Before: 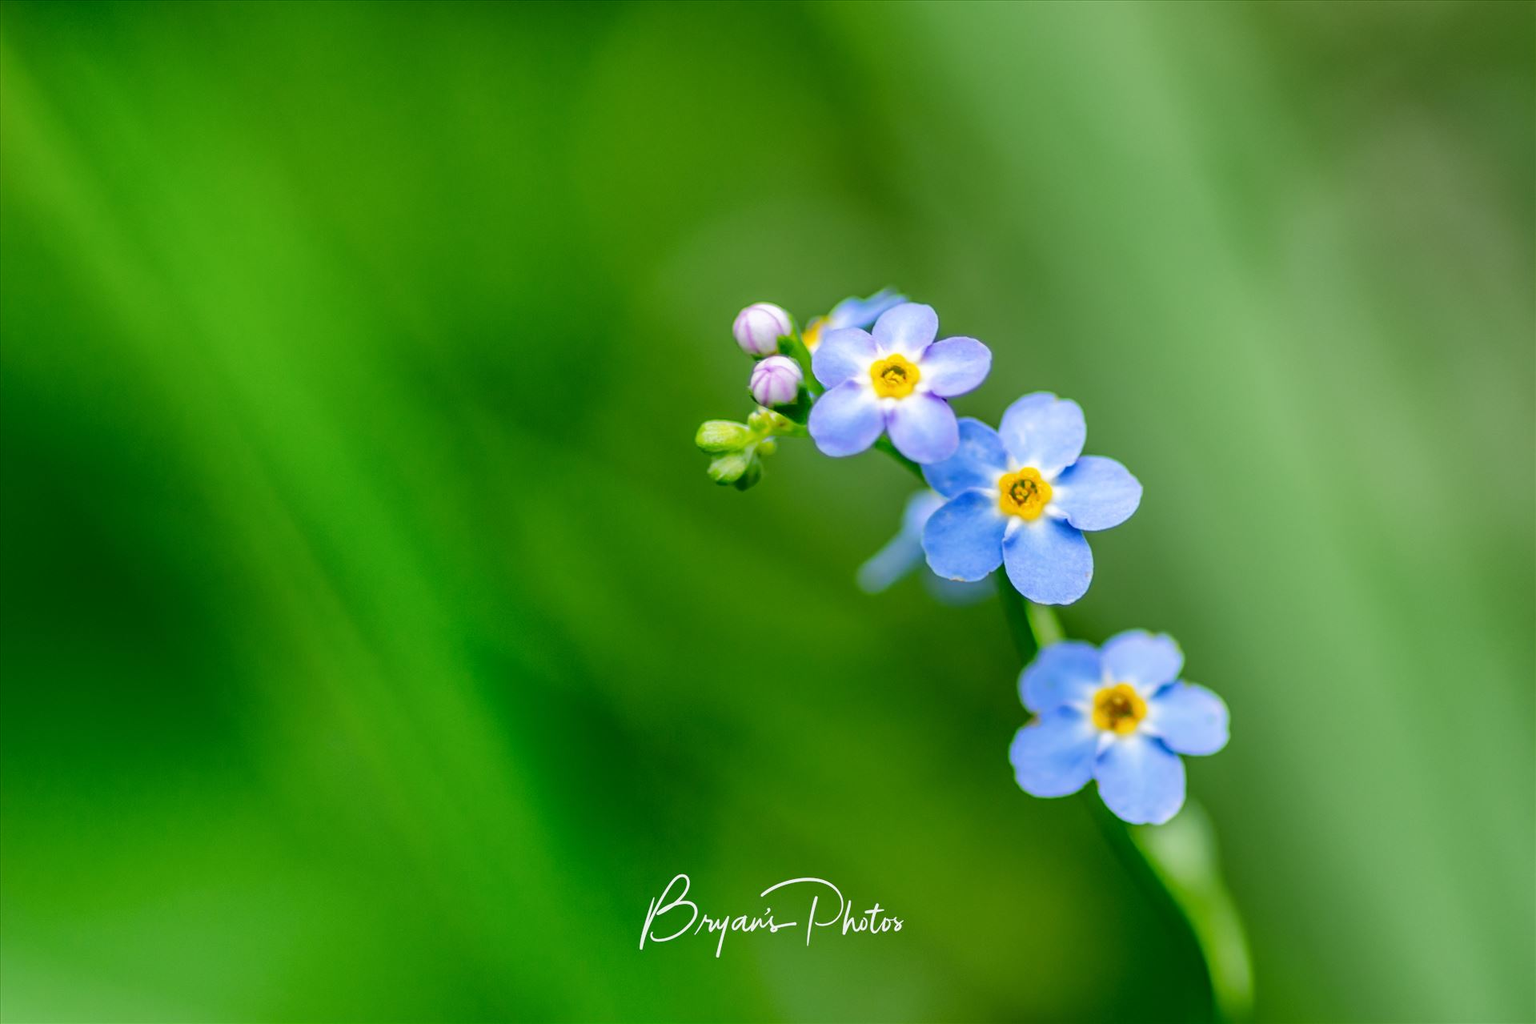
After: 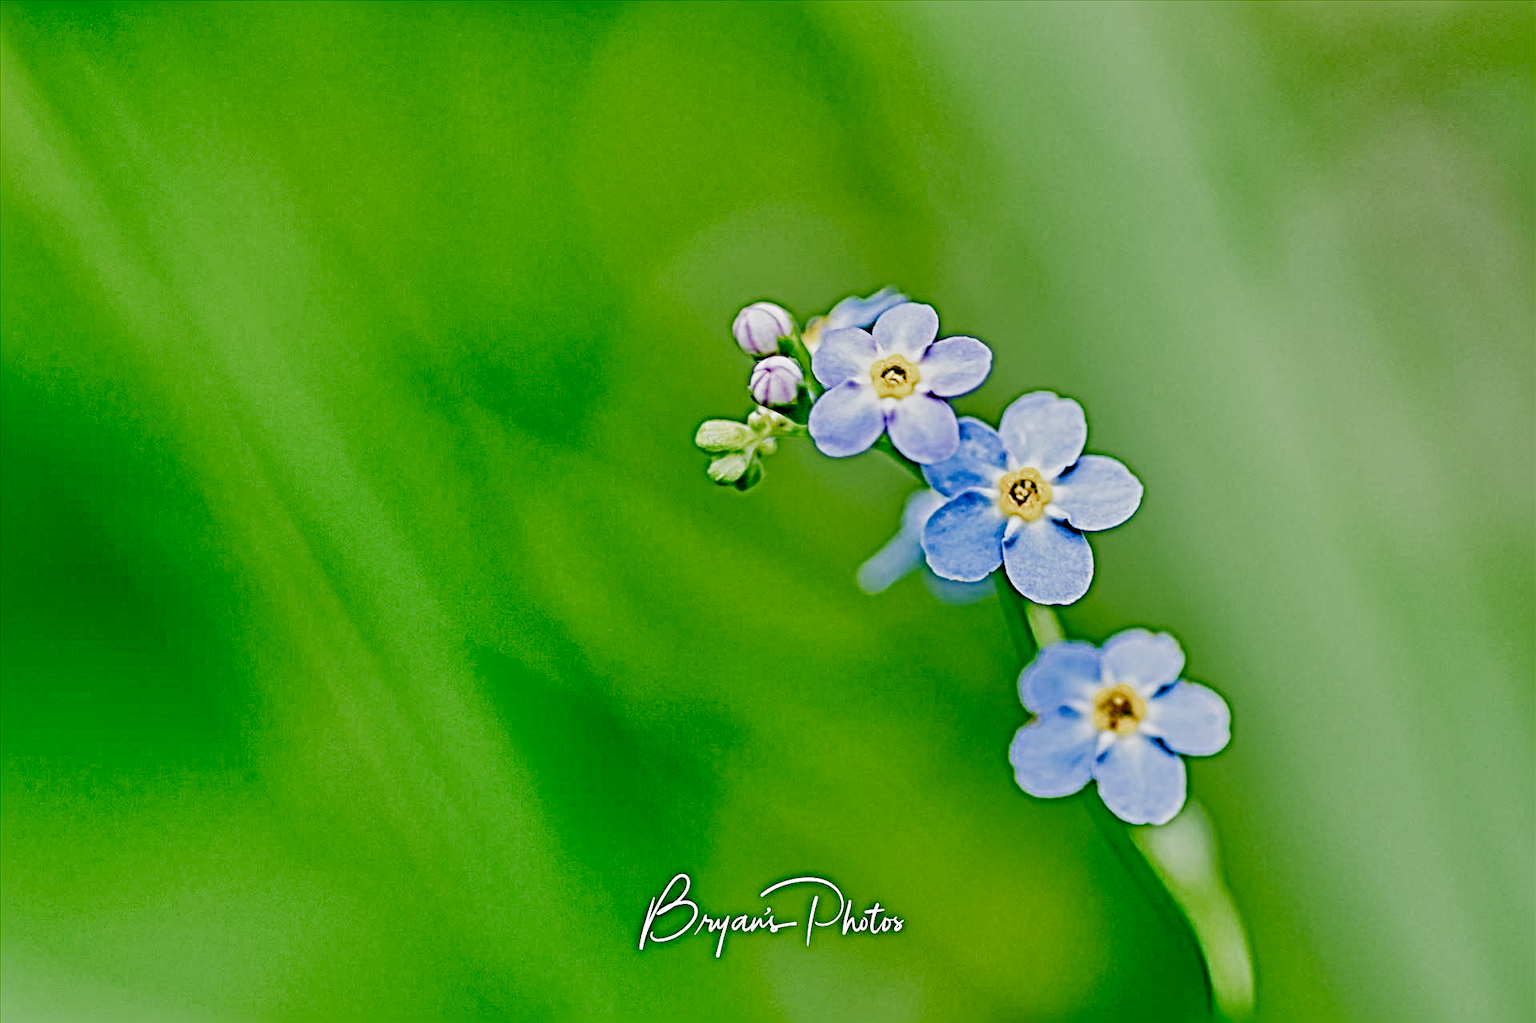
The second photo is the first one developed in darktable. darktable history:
filmic rgb: black relative exposure -7.65 EV, white relative exposure 4.56 EV, hardness 3.61, preserve chrominance no, color science v3 (2019), use custom middle-gray values true
color balance rgb: linear chroma grading › shadows -6.782%, linear chroma grading › highlights -7.855%, linear chroma grading › global chroma -10.048%, linear chroma grading › mid-tones -8.437%, perceptual saturation grading › global saturation 45.232%, perceptual saturation grading › highlights -50.396%, perceptual saturation grading › shadows 30.09%, global vibrance 20%
tone equalizer: -7 EV 0.147 EV, -6 EV 0.623 EV, -5 EV 1.14 EV, -4 EV 1.36 EV, -3 EV 1.15 EV, -2 EV 0.6 EV, -1 EV 0.166 EV
sharpen: radius 6.28, amount 1.795, threshold 0.043
